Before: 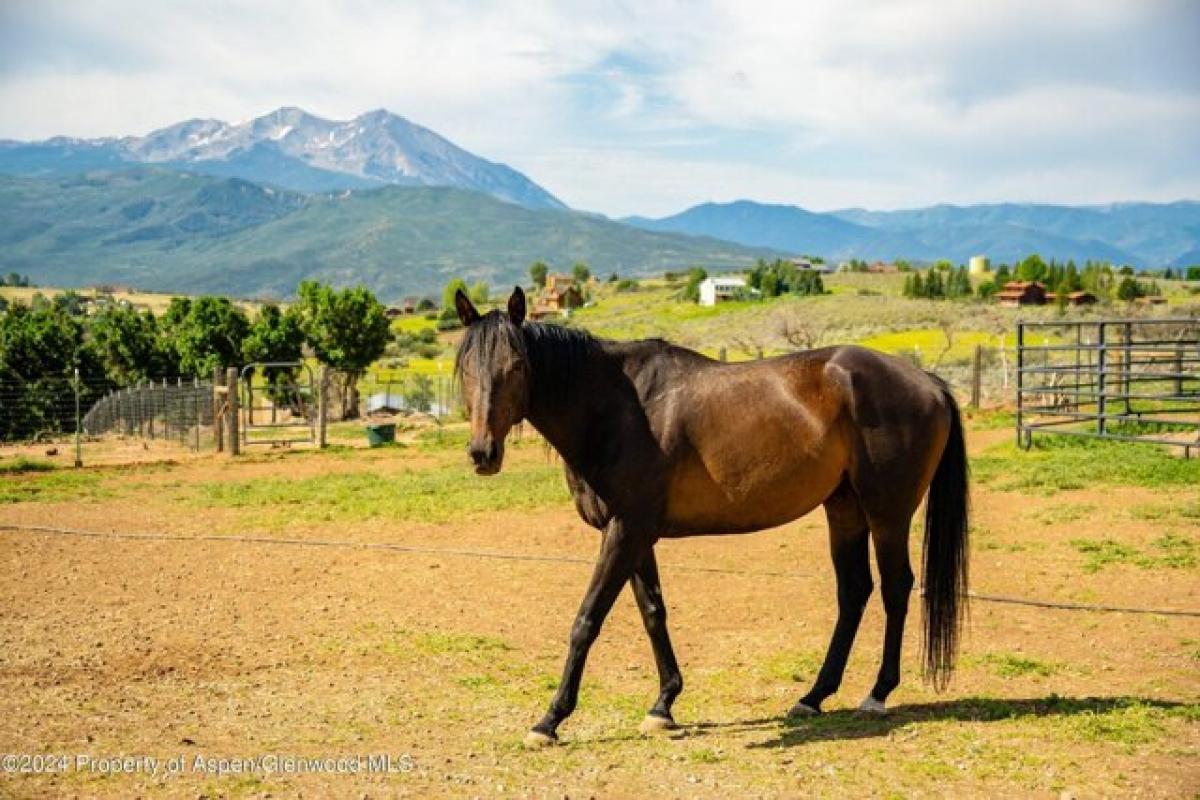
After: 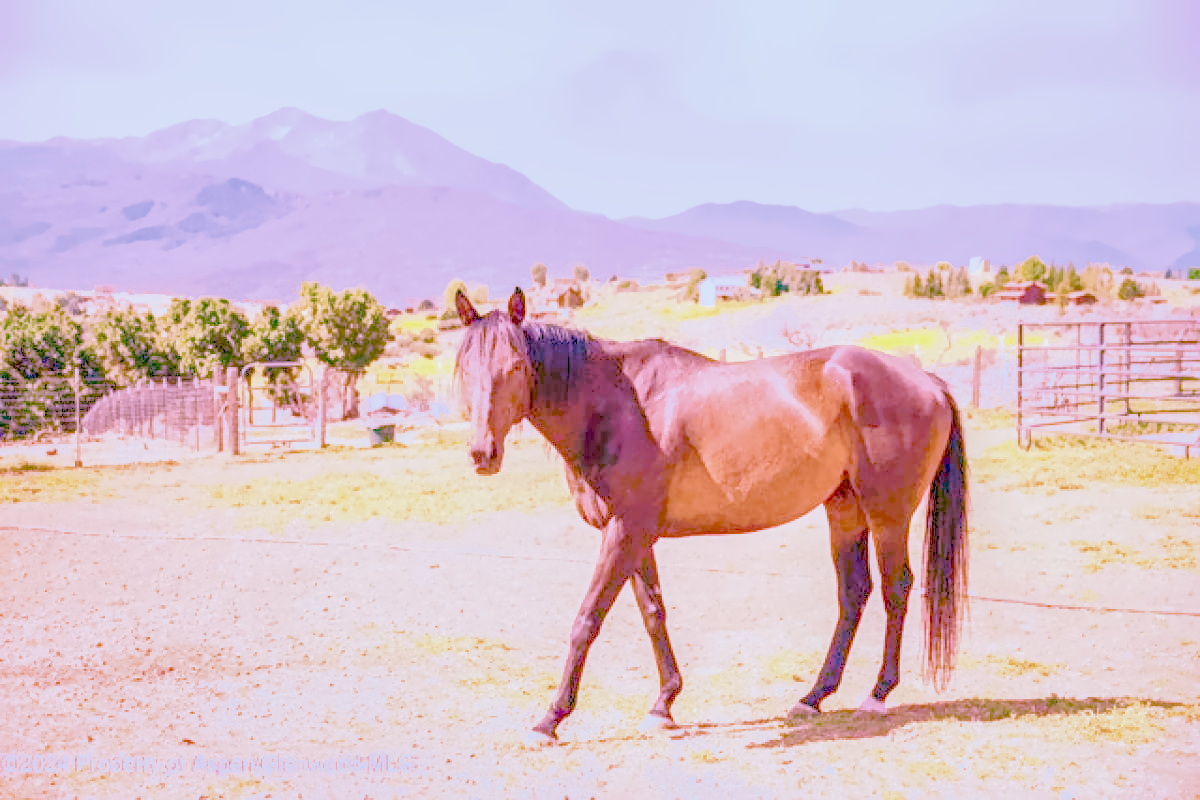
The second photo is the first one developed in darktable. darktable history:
local contrast: on, module defaults
color calibration: x 0.38, y 0.391, temperature 4086.74 K
denoise (profiled): preserve shadows 1.52, scattering 0.002, a [-1, 0, 0], compensate highlight preservation false
exposure: black level correction 0, exposure 0.7 EV, compensate exposure bias true, compensate highlight preservation false
filmic rgb: black relative exposure -7.65 EV, white relative exposure 4.56 EV, hardness 3.61
highlight reconstruction: on, module defaults
lens correction: scale 1.01, crop 1, focal 85, aperture 4.5, distance 2.07, camera "Canon EOS RP", lens "Canon RF 85mm F2 MACRO IS STM"
white balance: red 2.229, blue 1.46
velvia: on, module defaults
color balance rgb: perceptual saturation grading › global saturation 20%, perceptual saturation grading › highlights -50%, perceptual saturation grading › shadows 30%, perceptual brilliance grading › global brilliance 10%, perceptual brilliance grading › shadows 15%
shadows and highlights: on, module defaults
haze removal: compatibility mode true, adaptive false
